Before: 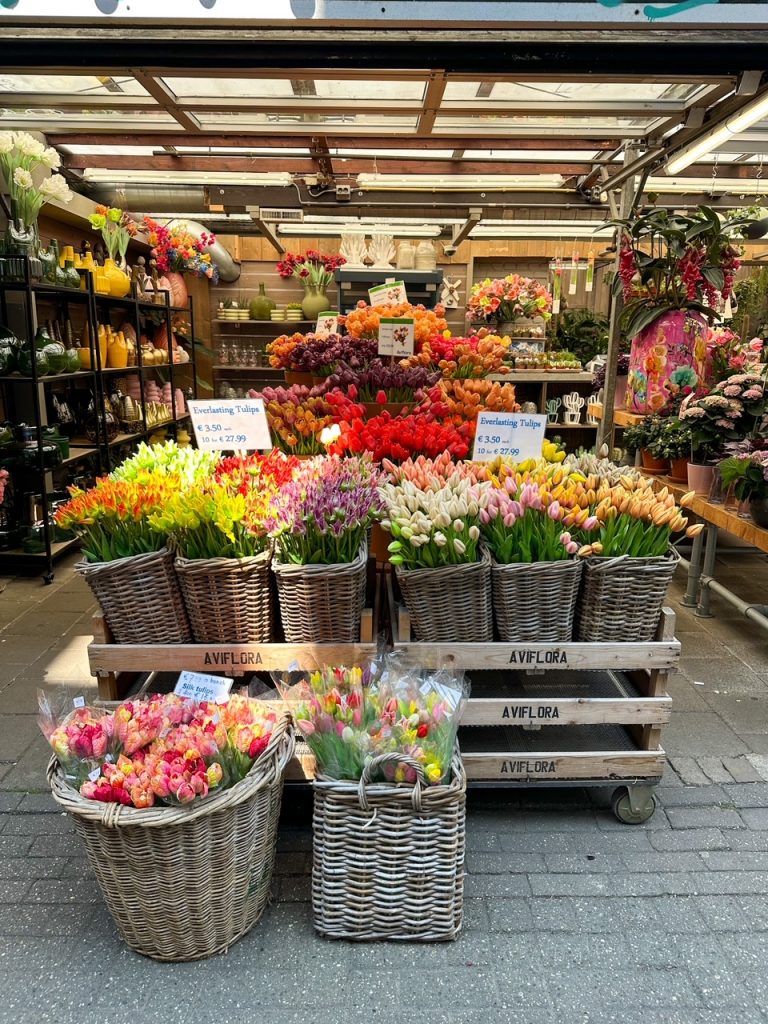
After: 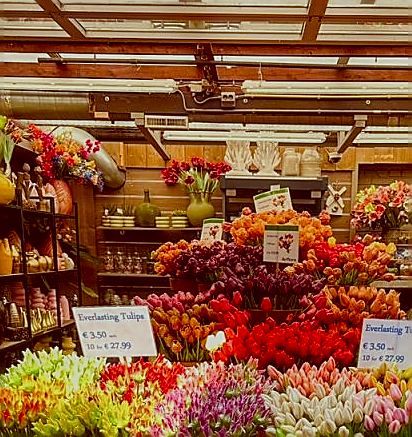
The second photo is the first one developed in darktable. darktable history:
sharpen: radius 1.378, amount 1.251, threshold 0.643
exposure: black level correction 0.009, exposure -0.627 EV, compensate highlight preservation false
haze removal: strength -0.101, adaptive false
crop: left 15.056%, top 9.139%, right 31.231%, bottom 48.09%
local contrast: on, module defaults
color correction: highlights a* -7.05, highlights b* -0.219, shadows a* 20.83, shadows b* 12.04
color balance rgb: linear chroma grading › global chroma 20.084%, perceptual saturation grading › global saturation 20%, perceptual saturation grading › highlights -50.345%, perceptual saturation grading › shadows 30.972%, global vibrance 20%
